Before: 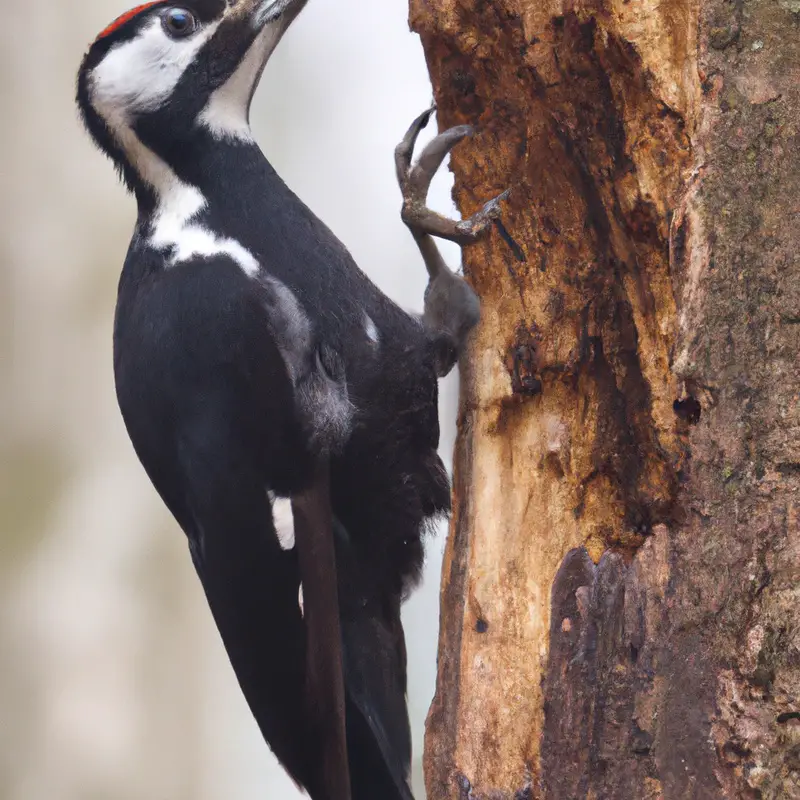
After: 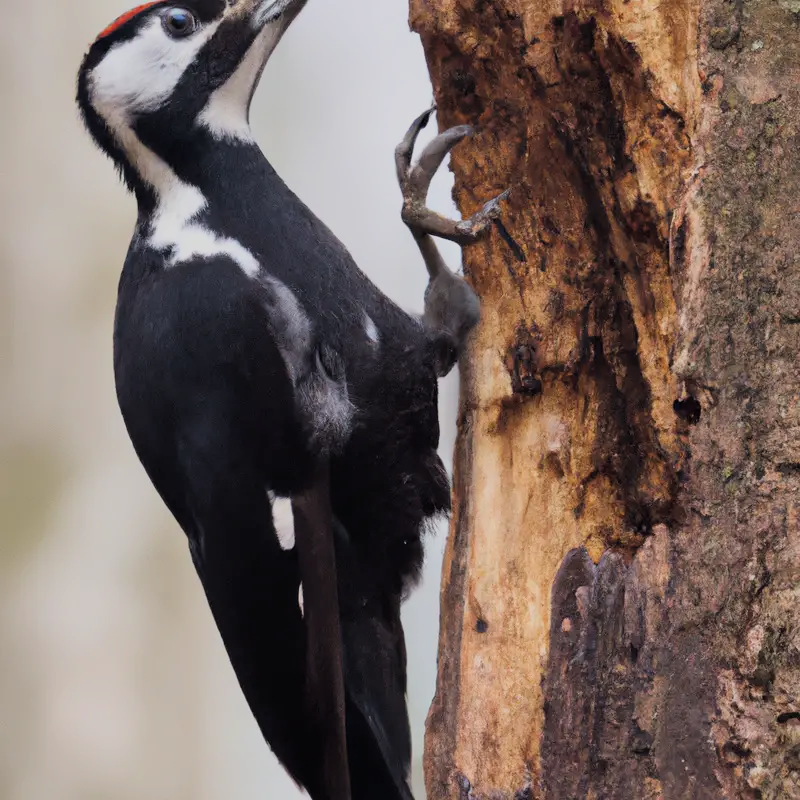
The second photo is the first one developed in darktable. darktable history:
filmic rgb: middle gray luminance 29.15%, black relative exposure -10.37 EV, white relative exposure 5.47 EV, target black luminance 0%, hardness 3.93, latitude 2.44%, contrast 1.123, highlights saturation mix 4.44%, shadows ↔ highlights balance 15.53%, color science v6 (2022)
